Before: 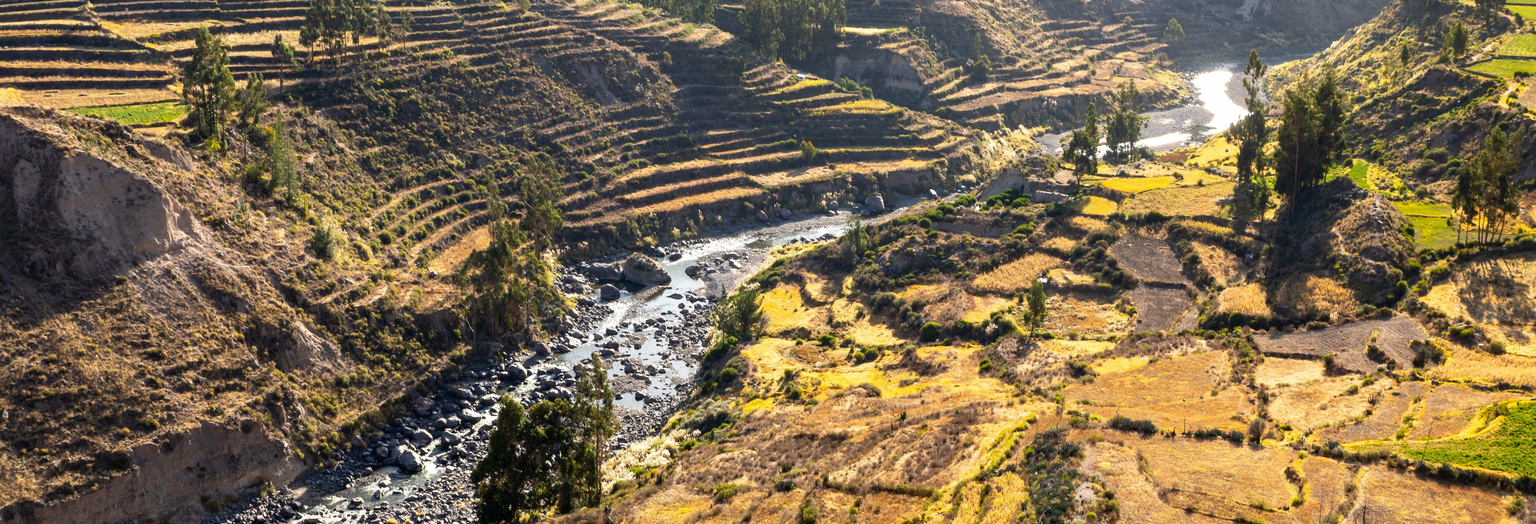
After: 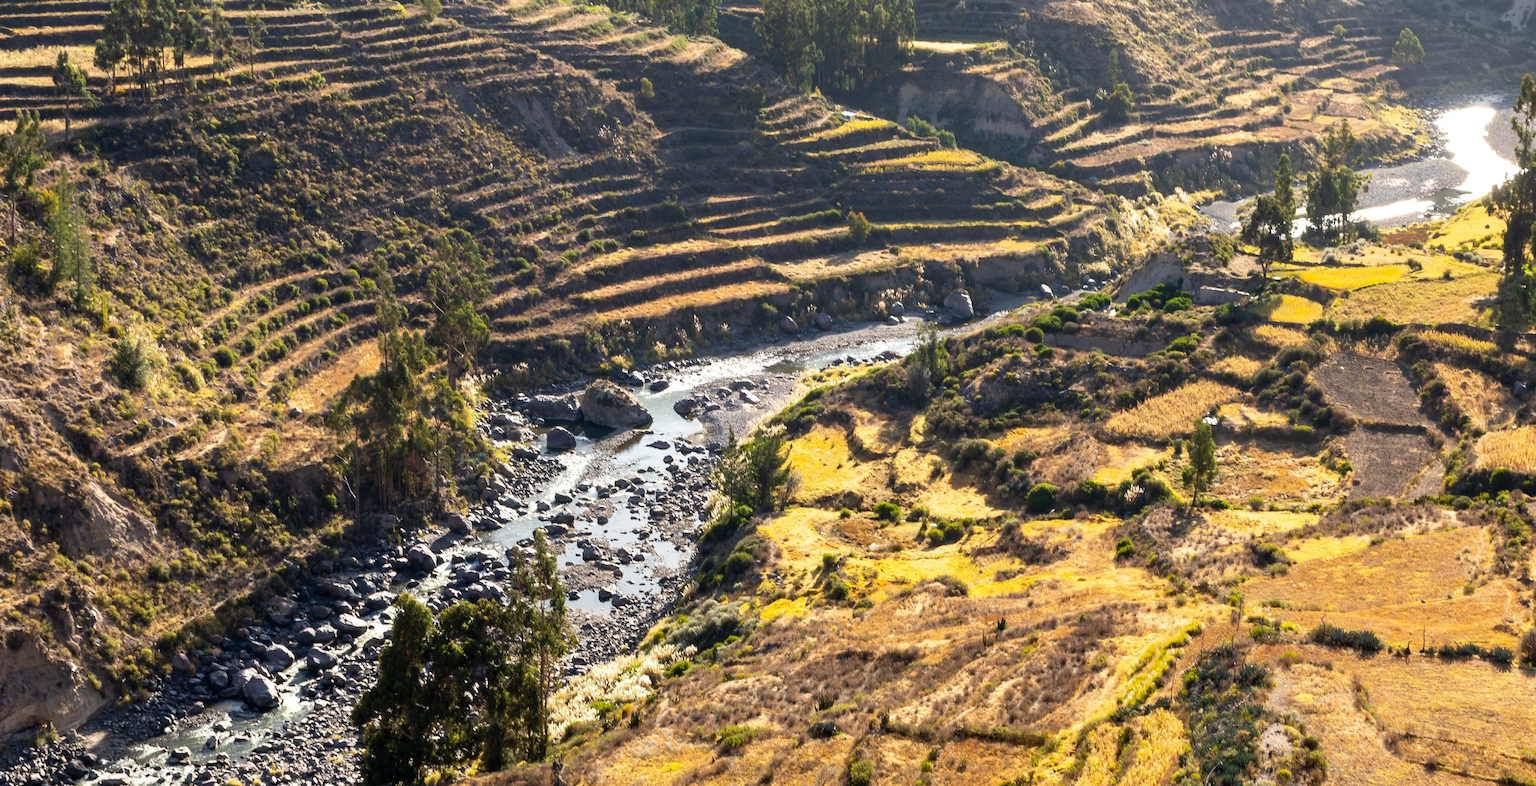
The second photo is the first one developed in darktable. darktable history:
crop and rotate: left 15.421%, right 17.99%
